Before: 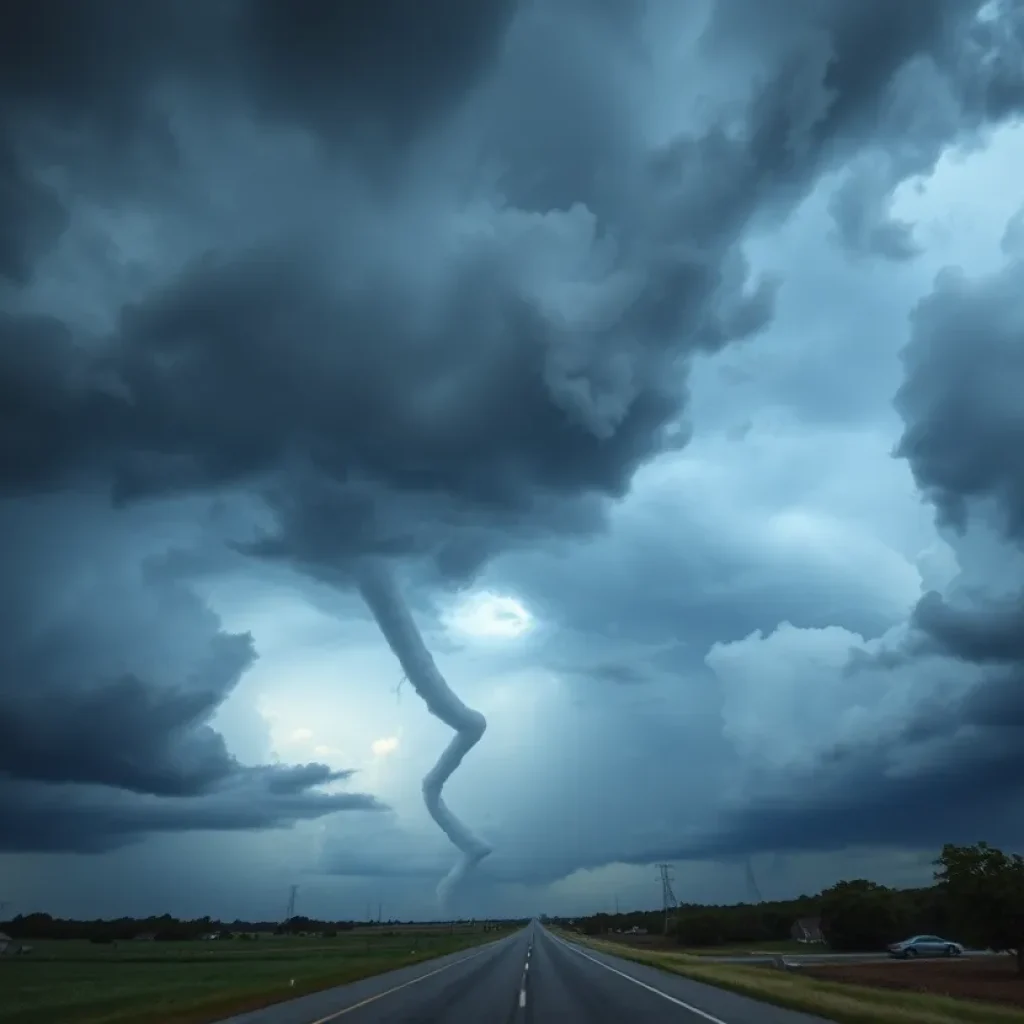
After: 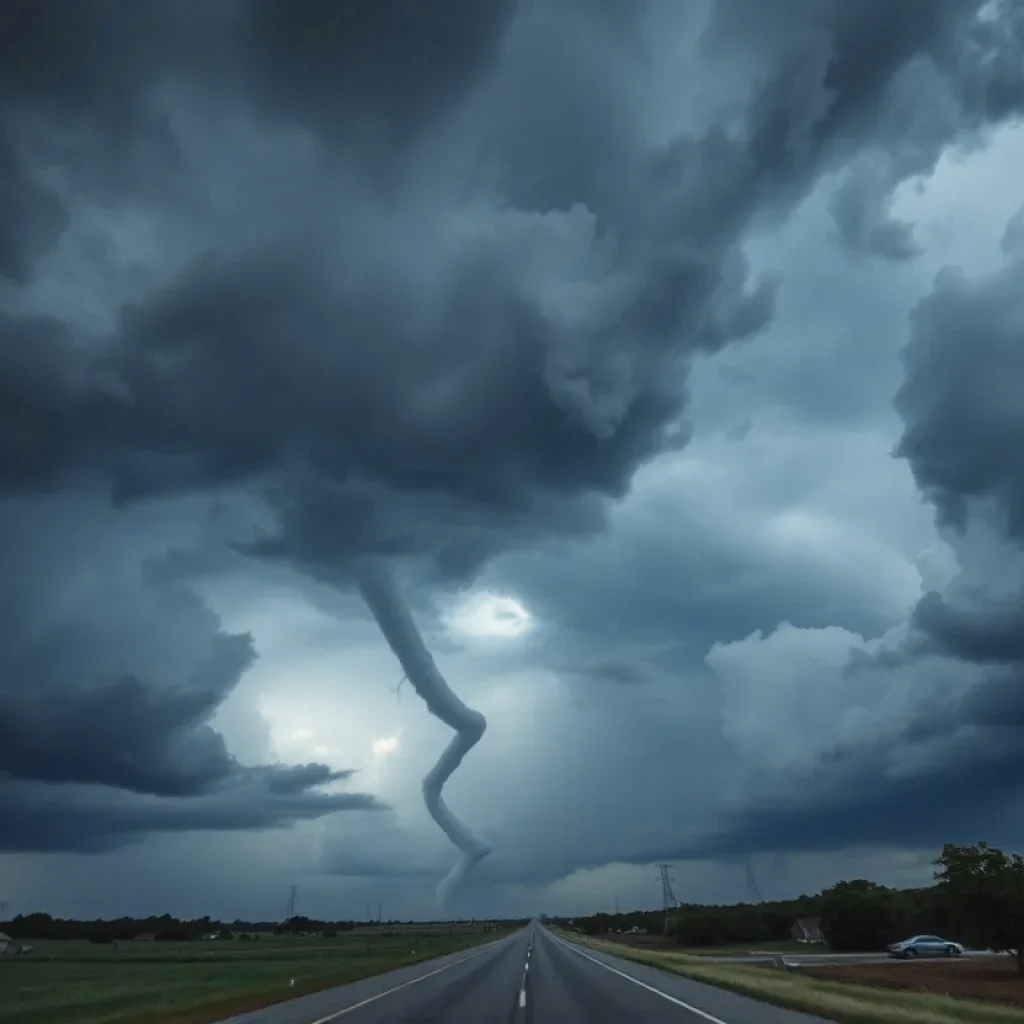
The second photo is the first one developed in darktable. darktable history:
color zones: curves: ch0 [(0, 0.5) (0.125, 0.4) (0.25, 0.5) (0.375, 0.4) (0.5, 0.4) (0.625, 0.35) (0.75, 0.35) (0.875, 0.5)]; ch1 [(0, 0.35) (0.125, 0.45) (0.25, 0.35) (0.375, 0.35) (0.5, 0.35) (0.625, 0.35) (0.75, 0.45) (0.875, 0.35)]; ch2 [(0, 0.6) (0.125, 0.5) (0.25, 0.5) (0.375, 0.6) (0.5, 0.6) (0.625, 0.5) (0.75, 0.5) (0.875, 0.5)]
shadows and highlights: soften with gaussian
